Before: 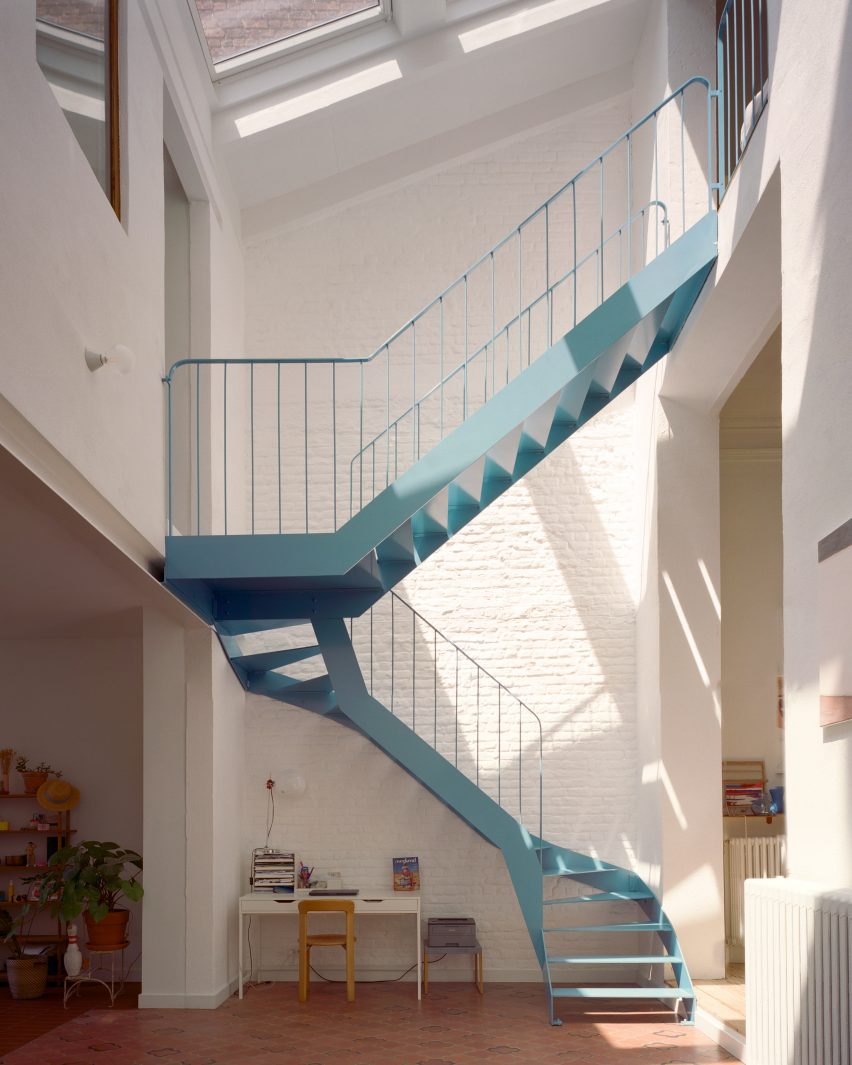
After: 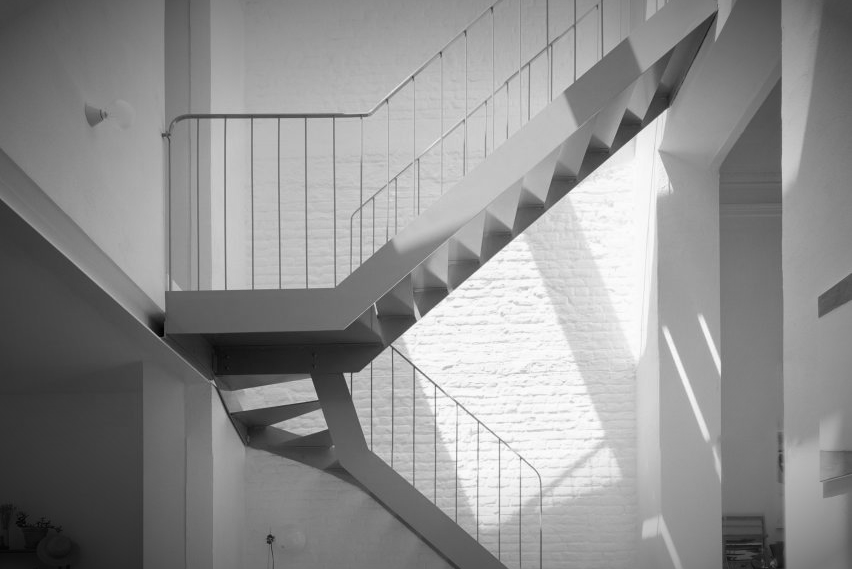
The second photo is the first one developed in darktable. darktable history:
monochrome: a -6.99, b 35.61, size 1.4
crop and rotate: top 23.043%, bottom 23.437%
vignetting: fall-off start 67.5%, fall-off radius 67.23%, brightness -0.813, automatic ratio true
